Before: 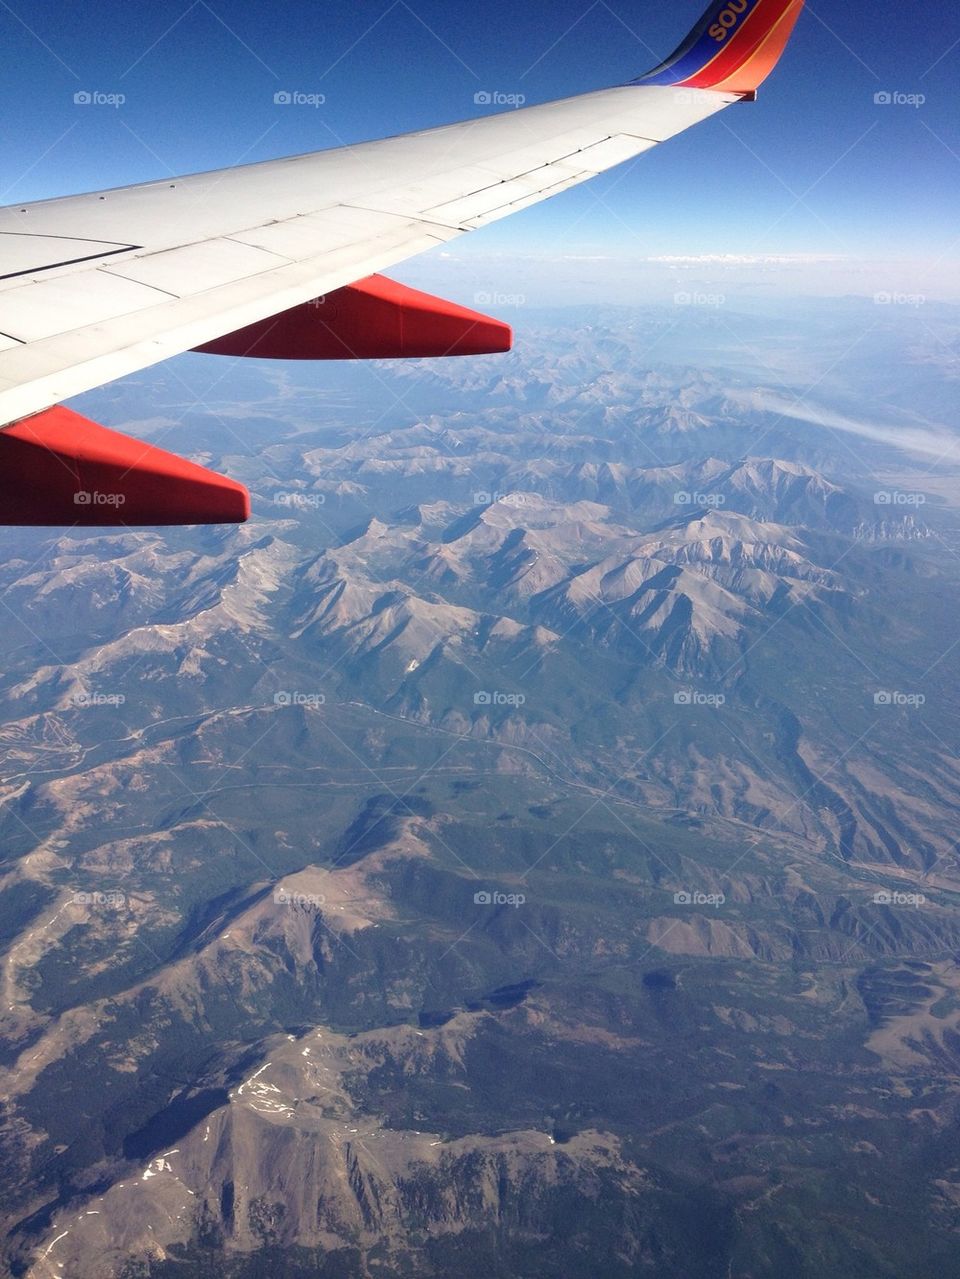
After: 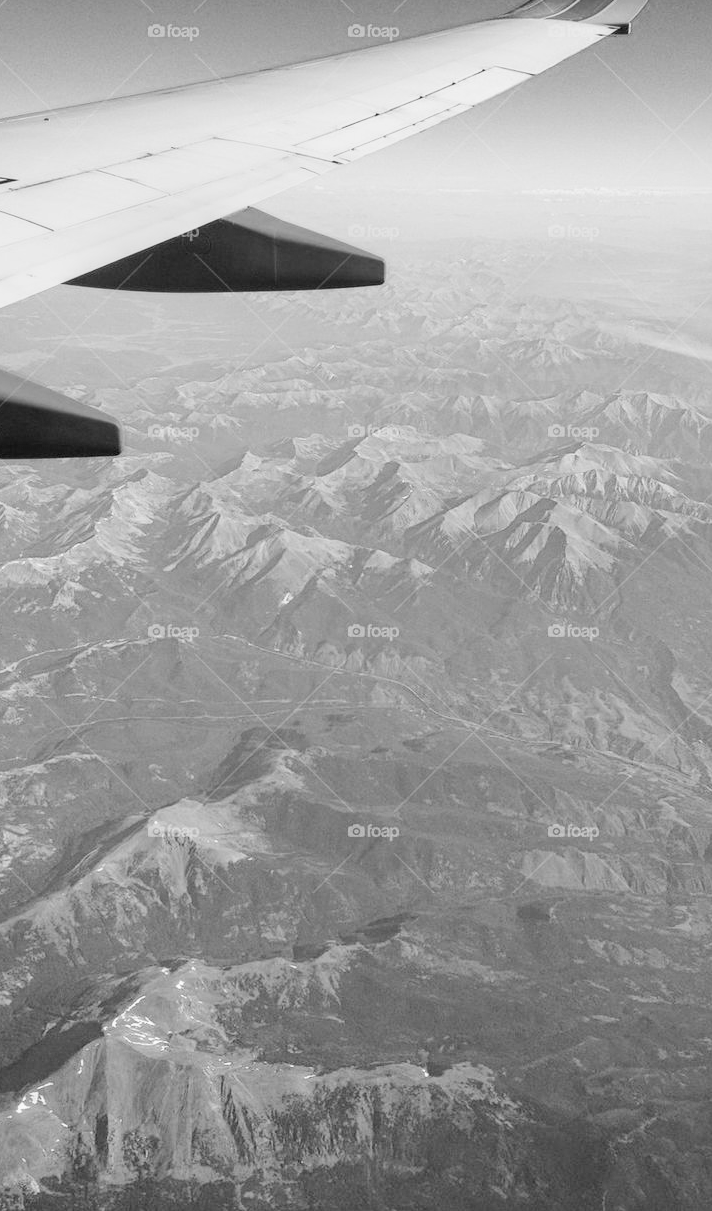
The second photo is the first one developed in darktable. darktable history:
local contrast: on, module defaults
color calibration: output gray [0.25, 0.35, 0.4, 0], x 0.383, y 0.372, temperature 3905.17 K
crop and rotate: left 13.15%, top 5.251%, right 12.609%
white balance: emerald 1
color balance rgb: perceptual saturation grading › global saturation 20%, perceptual saturation grading › highlights -25%, perceptual saturation grading › shadows 25%, global vibrance 50%
filmic rgb: black relative exposure -7.65 EV, white relative exposure 4.56 EV, hardness 3.61
exposure: exposure 0.766 EV, compensate highlight preservation false
shadows and highlights: shadows 35, highlights -35, soften with gaussian
